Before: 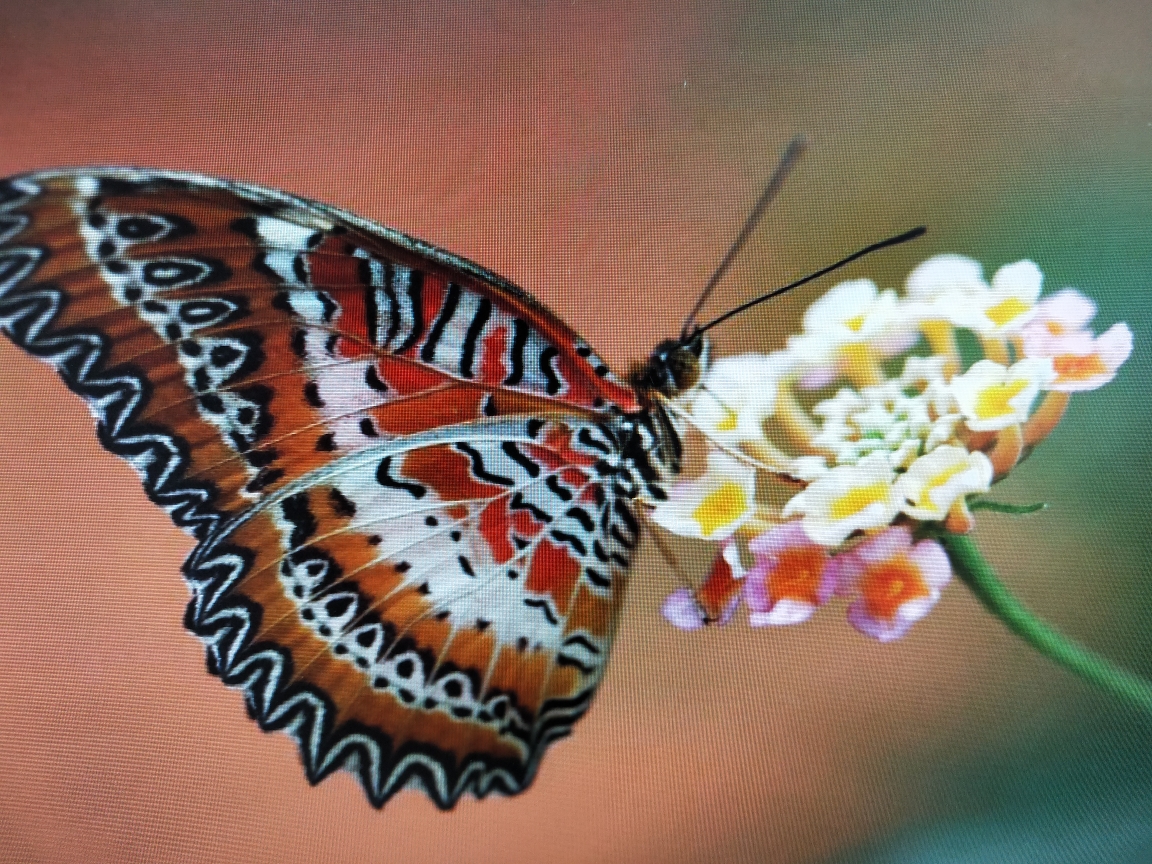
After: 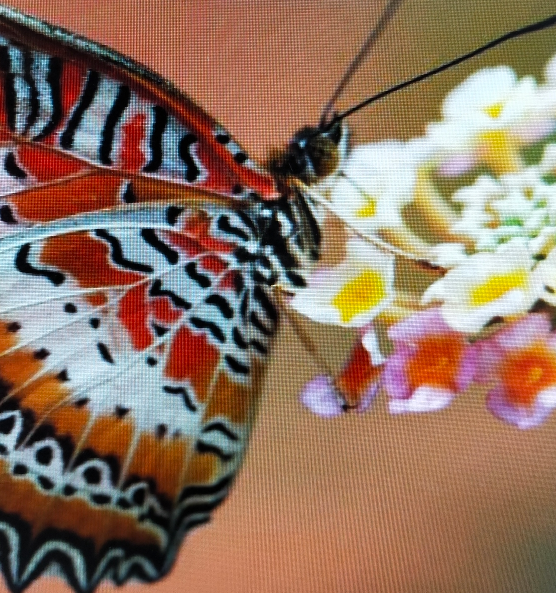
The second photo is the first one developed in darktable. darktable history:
color balance: output saturation 110%
crop: left 31.379%, top 24.658%, right 20.326%, bottom 6.628%
